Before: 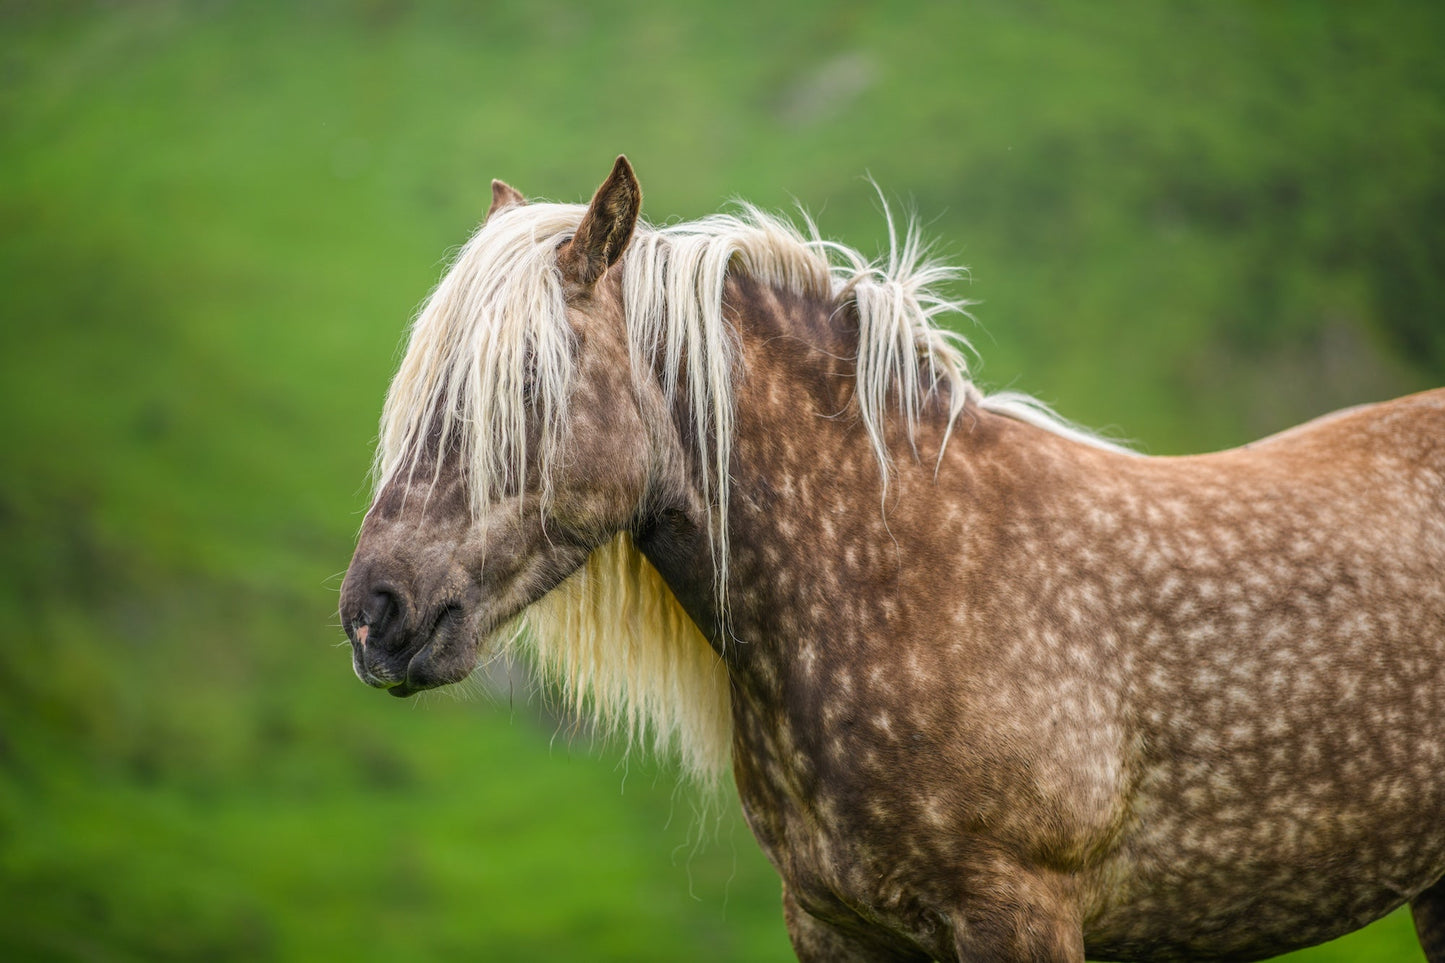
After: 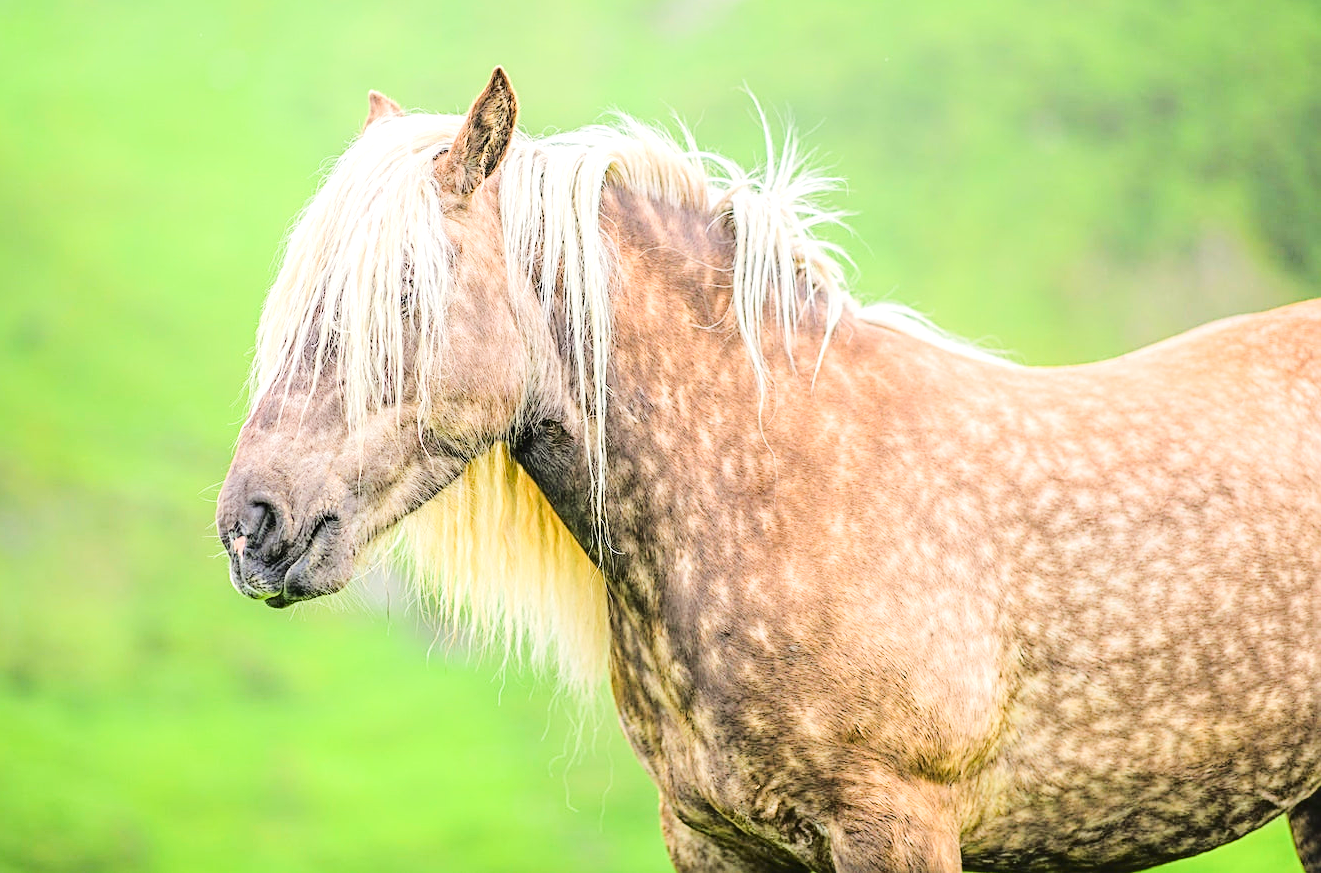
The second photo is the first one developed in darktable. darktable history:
crop and rotate: left 8.522%, top 9.298%
filmic rgb: black relative exposure -8.76 EV, white relative exposure 4.98 EV, target black luminance 0%, hardness 3.79, latitude 66.11%, contrast 0.833, shadows ↔ highlights balance 19.57%, preserve chrominance max RGB
sharpen: radius 2.536, amount 0.62
color calibration: illuminant same as pipeline (D50), adaptation XYZ, x 0.346, y 0.358, temperature 5013.15 K
exposure: exposure 2.04 EV, compensate highlight preservation false
levels: levels [0, 0.476, 0.951]
tone curve: curves: ch0 [(0, 0) (0.003, 0.031) (0.011, 0.033) (0.025, 0.038) (0.044, 0.049) (0.069, 0.059) (0.1, 0.071) (0.136, 0.093) (0.177, 0.142) (0.224, 0.204) (0.277, 0.292) (0.335, 0.387) (0.399, 0.484) (0.468, 0.567) (0.543, 0.643) (0.623, 0.712) (0.709, 0.776) (0.801, 0.837) (0.898, 0.903) (1, 1)]
